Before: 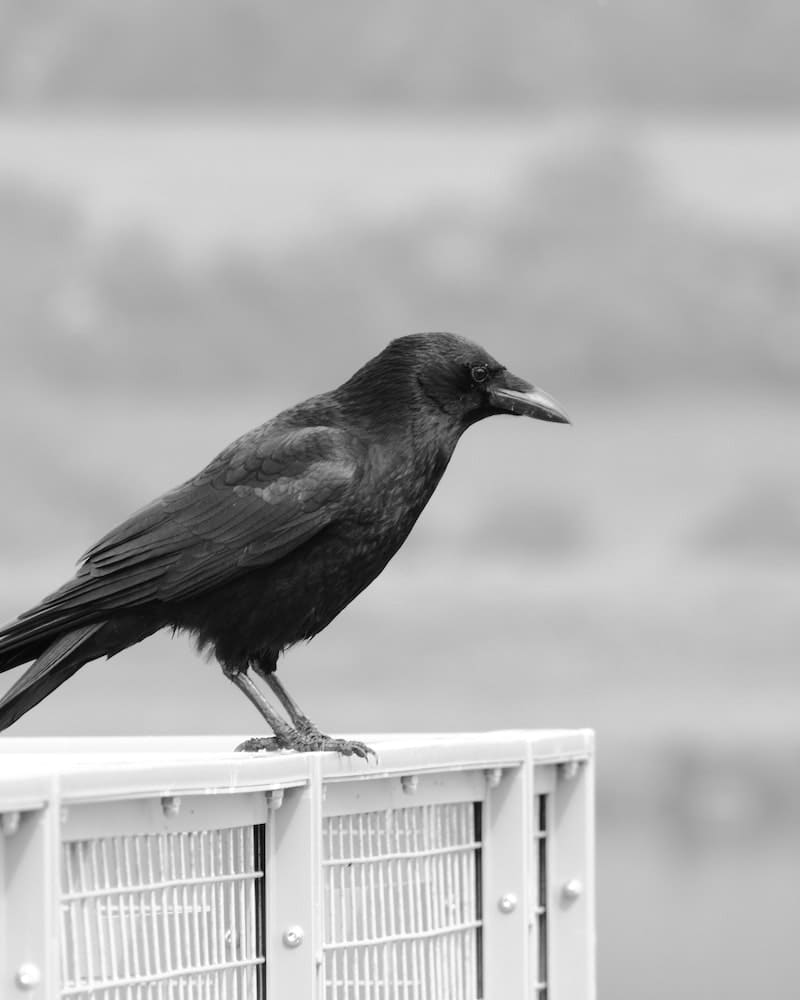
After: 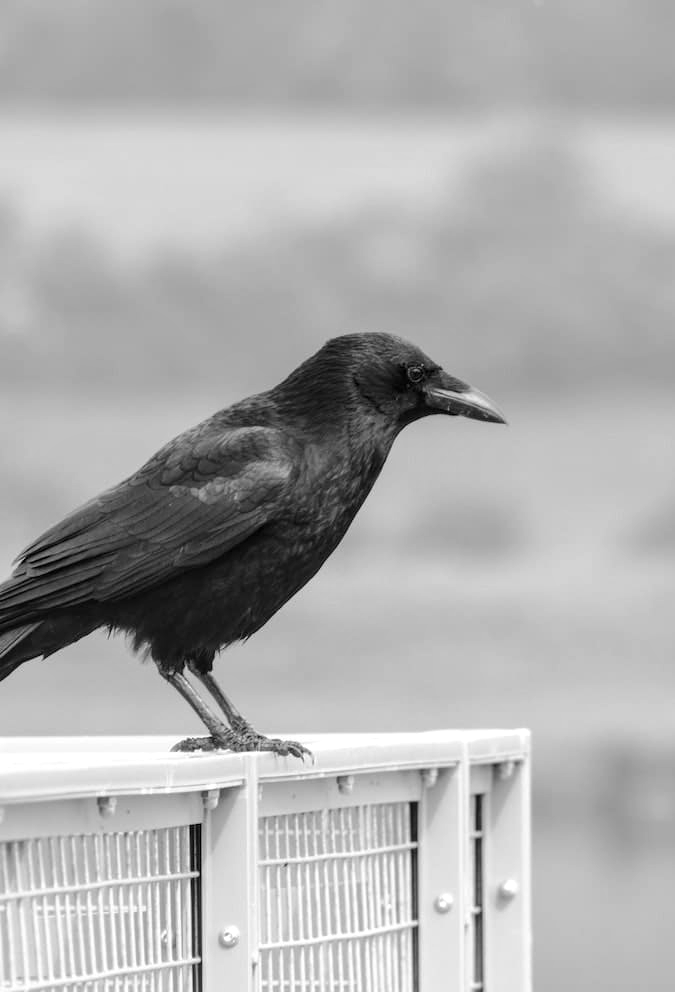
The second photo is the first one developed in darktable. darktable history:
crop: left 8.026%, right 7.374%
local contrast: on, module defaults
